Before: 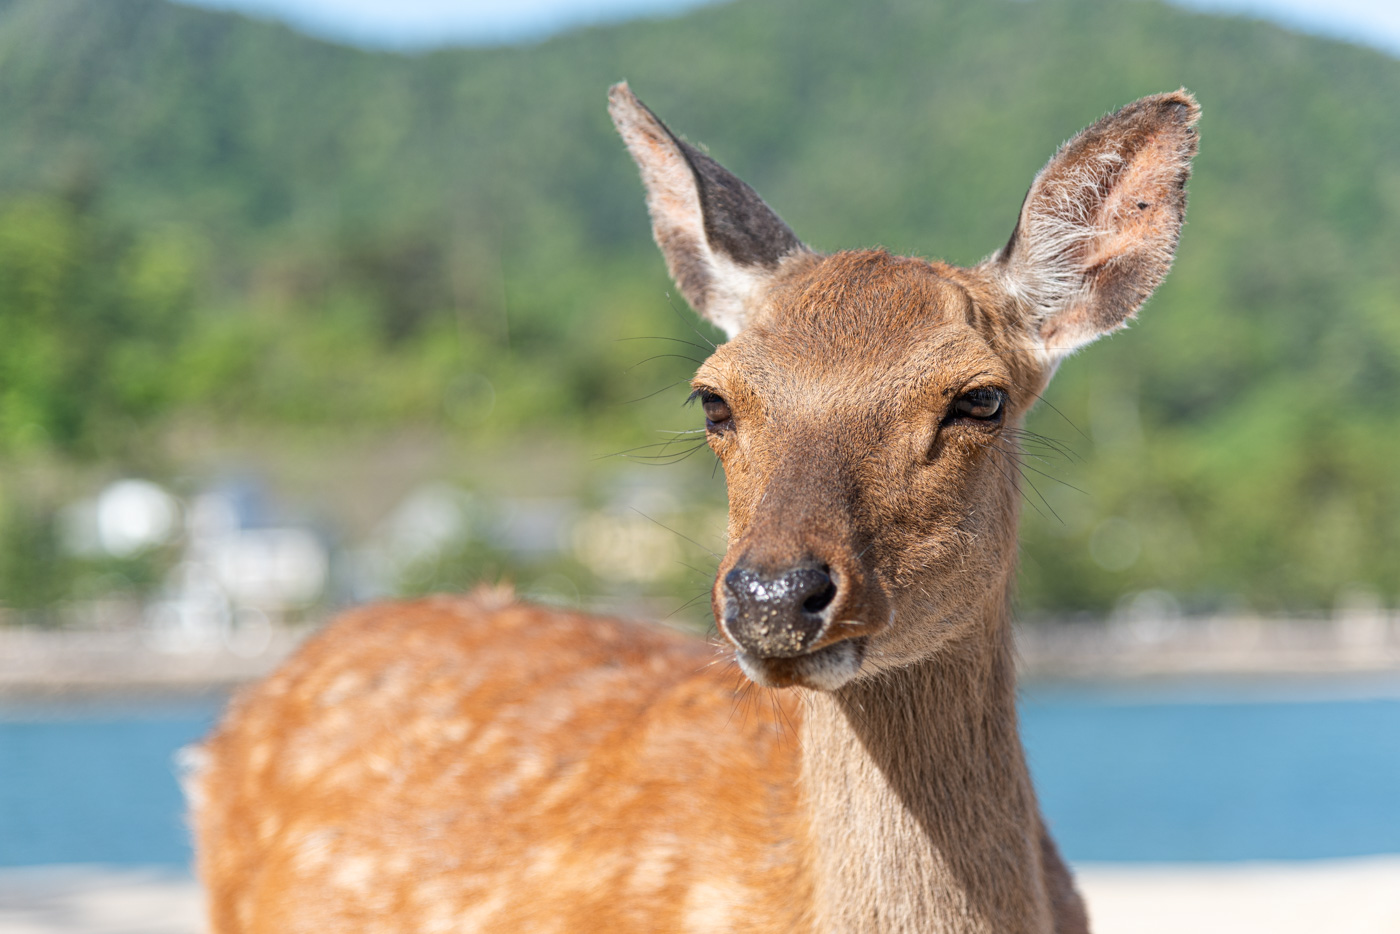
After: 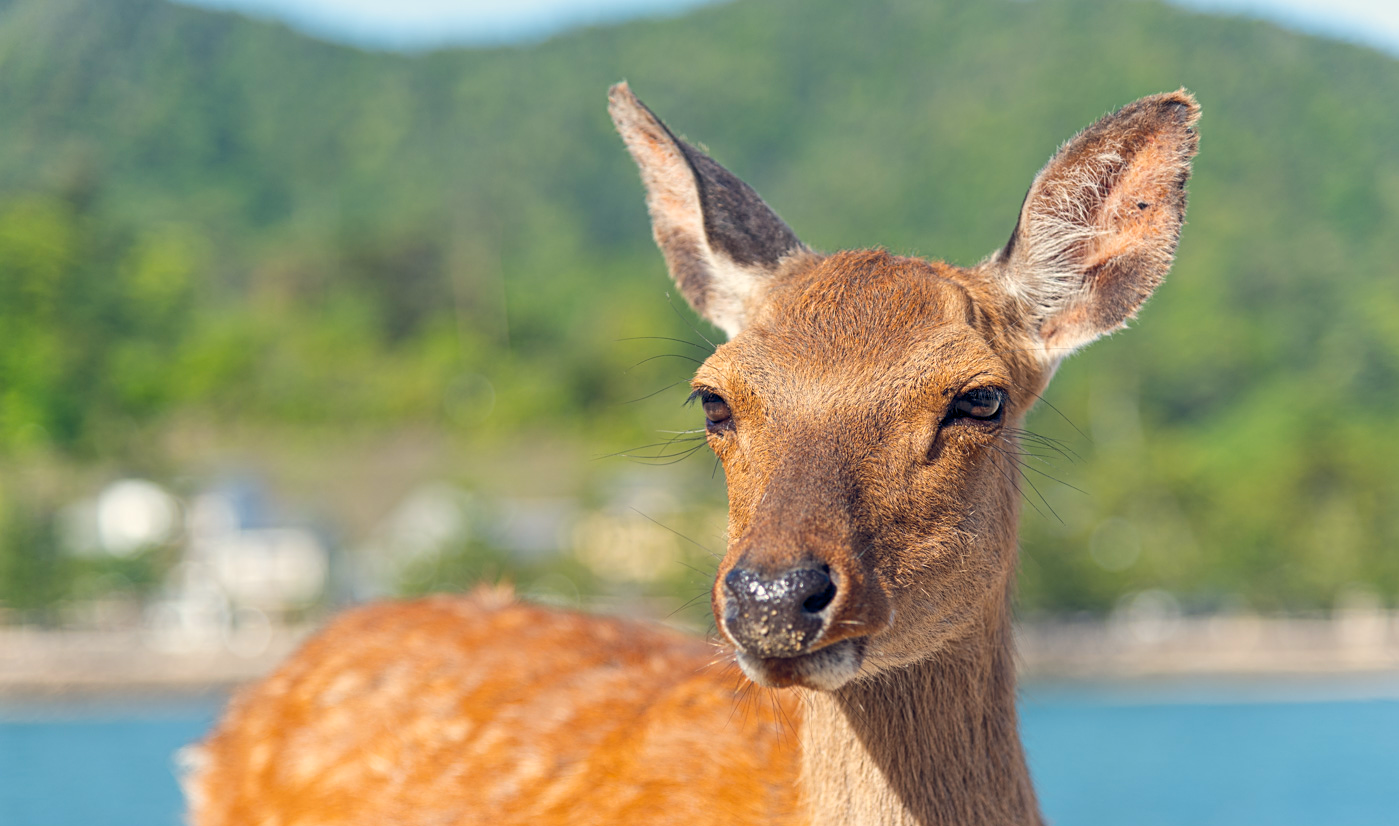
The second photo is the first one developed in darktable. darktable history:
crop and rotate: top 0%, bottom 11.486%
color balance rgb: highlights gain › chroma 3.098%, highlights gain › hue 78.78°, global offset › chroma 0.132%, global offset › hue 253.68°, perceptual saturation grading › global saturation 19.551%, perceptual brilliance grading › global brilliance 2.709%, perceptual brilliance grading › highlights -2.598%, perceptual brilliance grading › shadows 2.681%, global vibrance 9.565%
sharpen: amount 0.204
